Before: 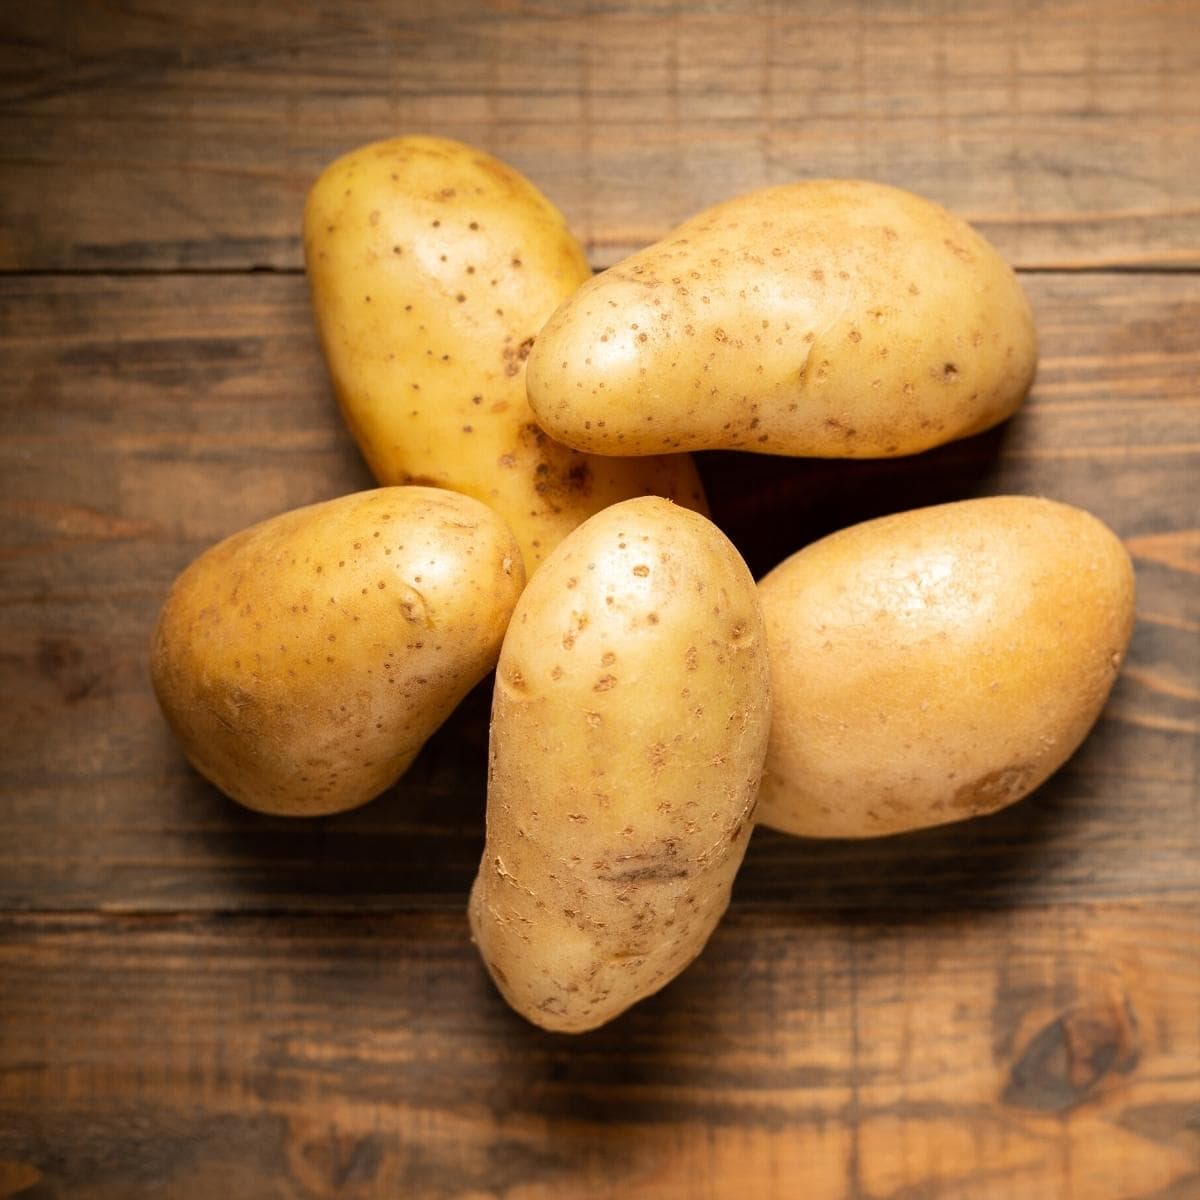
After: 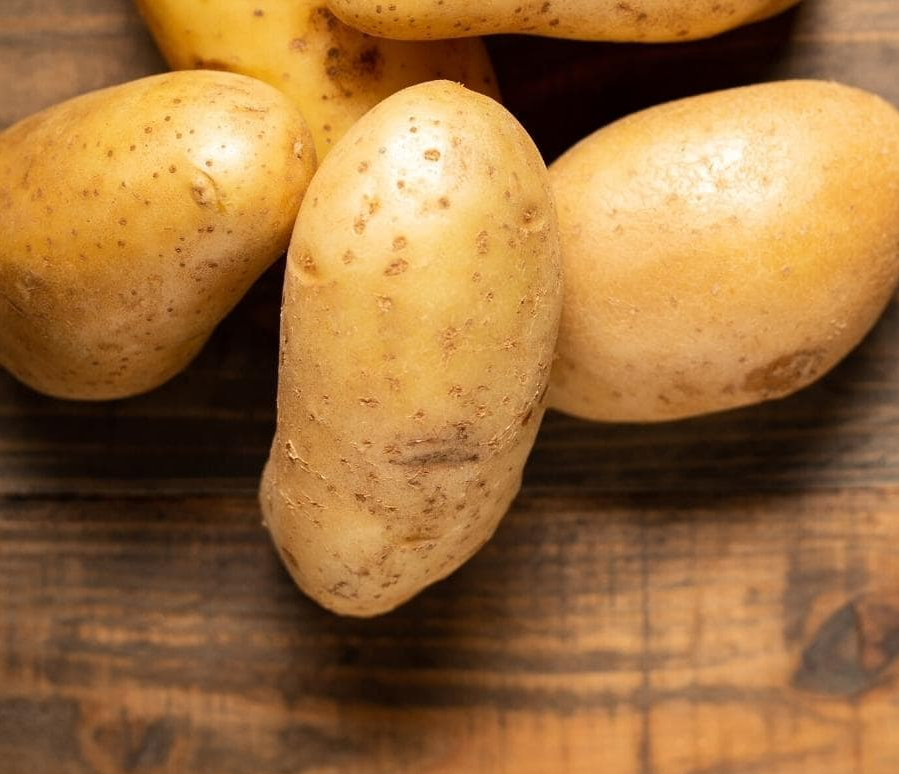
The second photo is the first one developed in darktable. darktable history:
crop and rotate: left 17.439%, top 34.671%, right 7.612%, bottom 0.805%
